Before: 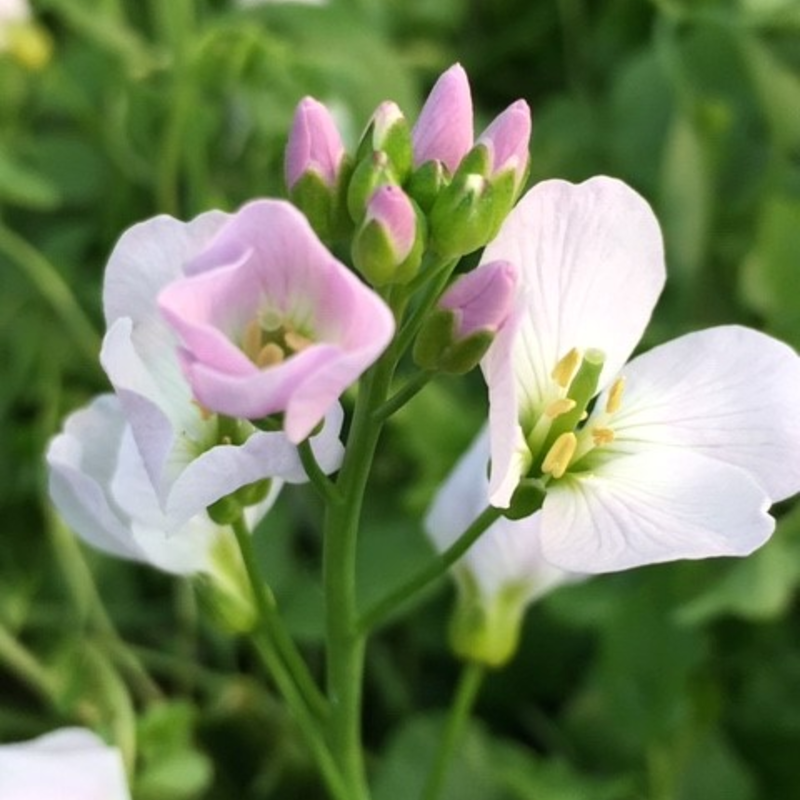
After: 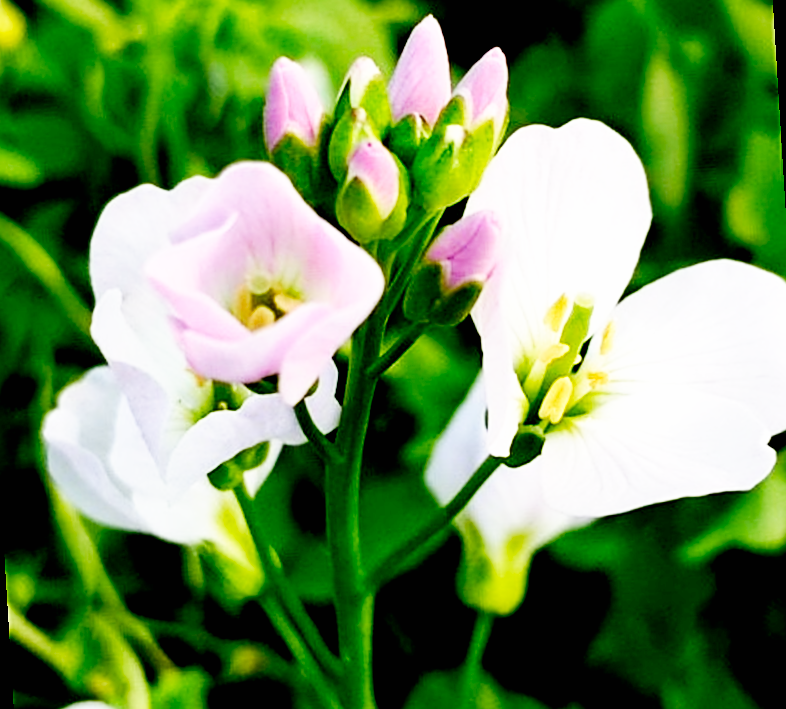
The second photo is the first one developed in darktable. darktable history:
rotate and perspective: rotation -3.52°, crop left 0.036, crop right 0.964, crop top 0.081, crop bottom 0.919
sharpen: on, module defaults
exposure: black level correction 0.046, exposure -0.228 EV, compensate highlight preservation false
base curve: curves: ch0 [(0, 0) (0.007, 0.004) (0.027, 0.03) (0.046, 0.07) (0.207, 0.54) (0.442, 0.872) (0.673, 0.972) (1, 1)], preserve colors none
